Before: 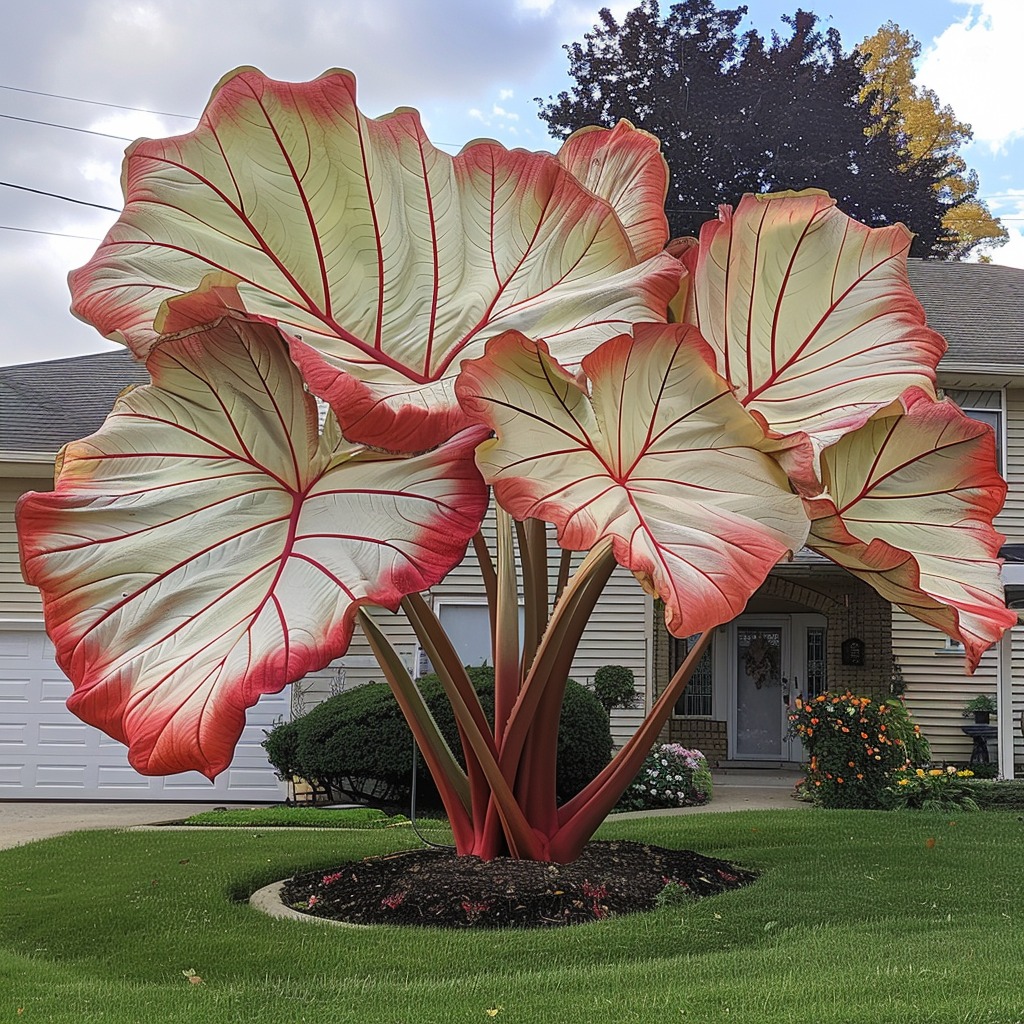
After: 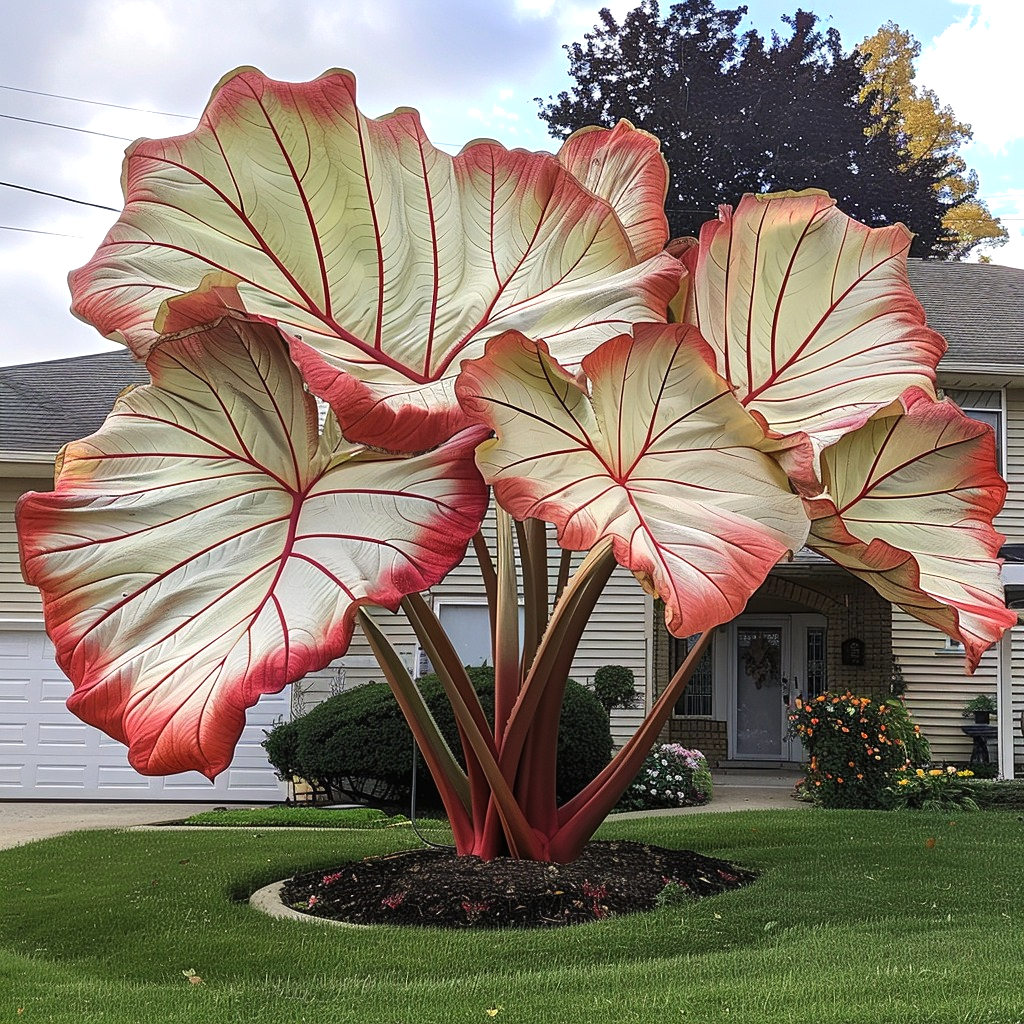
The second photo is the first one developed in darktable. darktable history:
white balance: red 1, blue 1
tone equalizer: -8 EV -0.417 EV, -7 EV -0.389 EV, -6 EV -0.333 EV, -5 EV -0.222 EV, -3 EV 0.222 EV, -2 EV 0.333 EV, -1 EV 0.389 EV, +0 EV 0.417 EV, edges refinement/feathering 500, mask exposure compensation -1.57 EV, preserve details no
